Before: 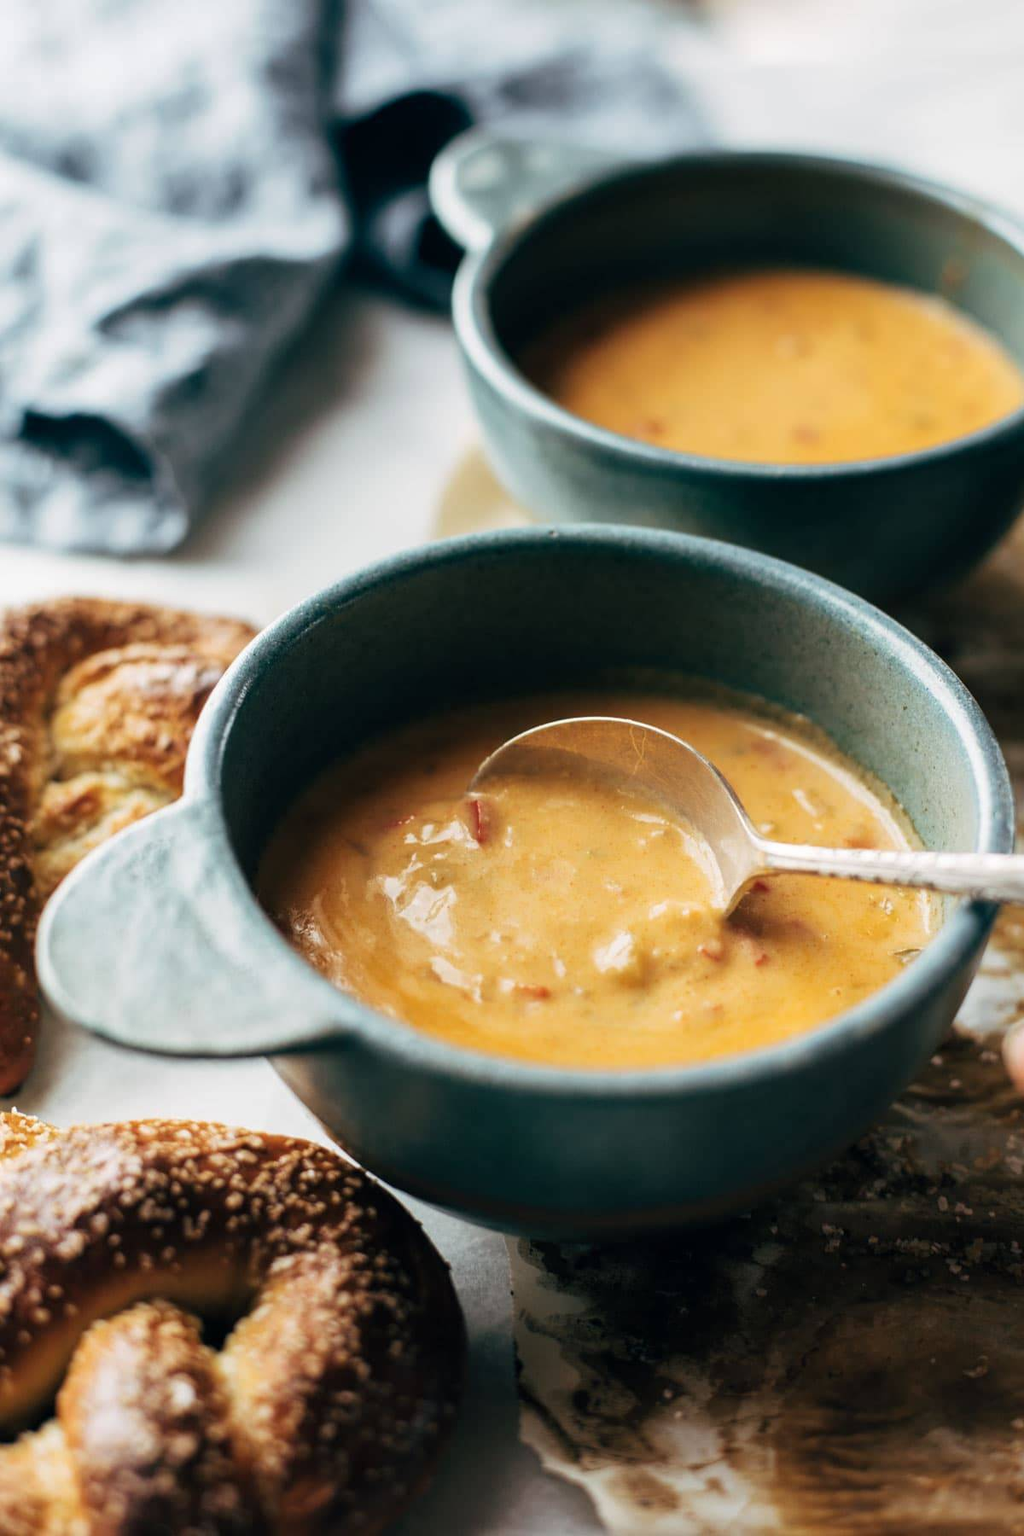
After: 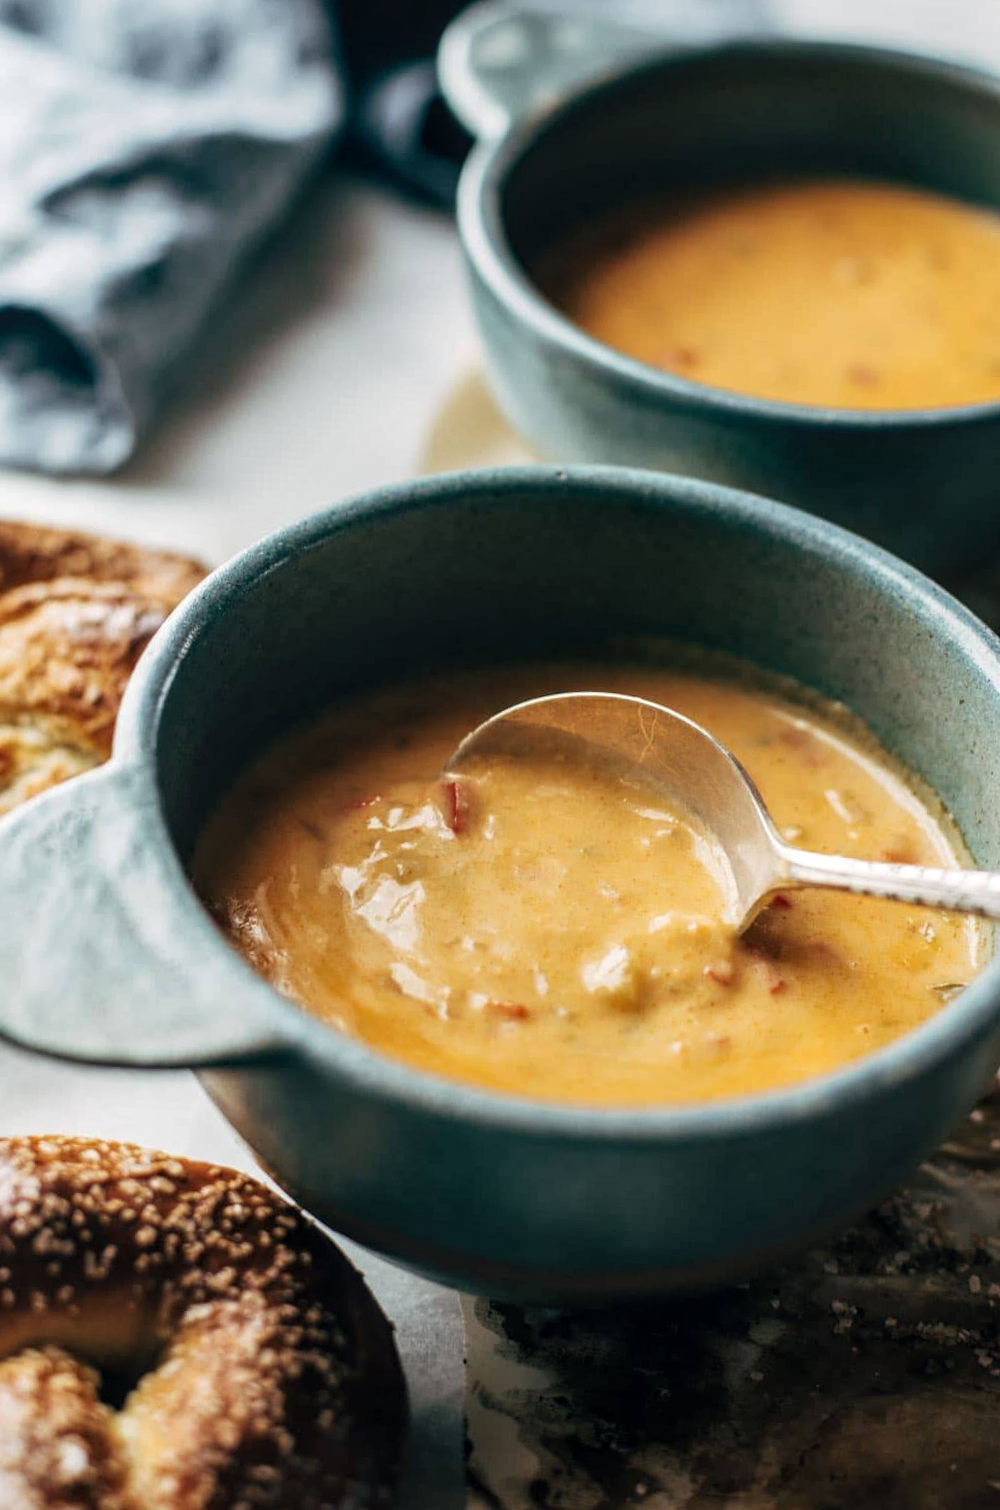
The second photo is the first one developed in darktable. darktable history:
crop and rotate: angle -3.08°, left 5.273%, top 5.216%, right 4.733%, bottom 4.197%
tone equalizer: luminance estimator HSV value / RGB max
local contrast: on, module defaults
